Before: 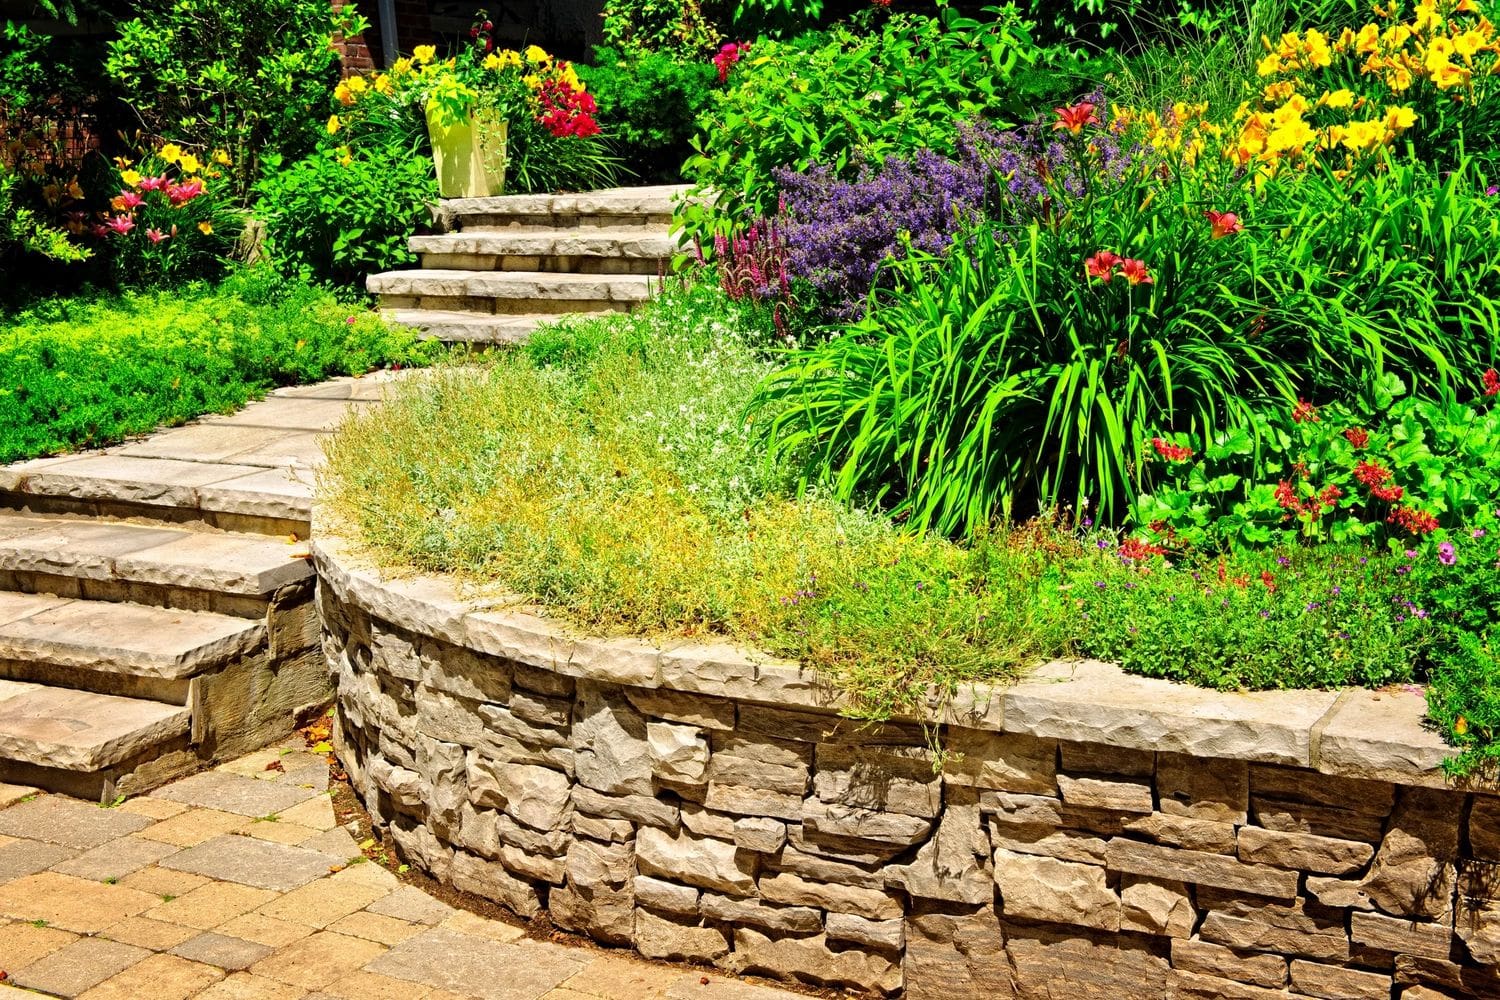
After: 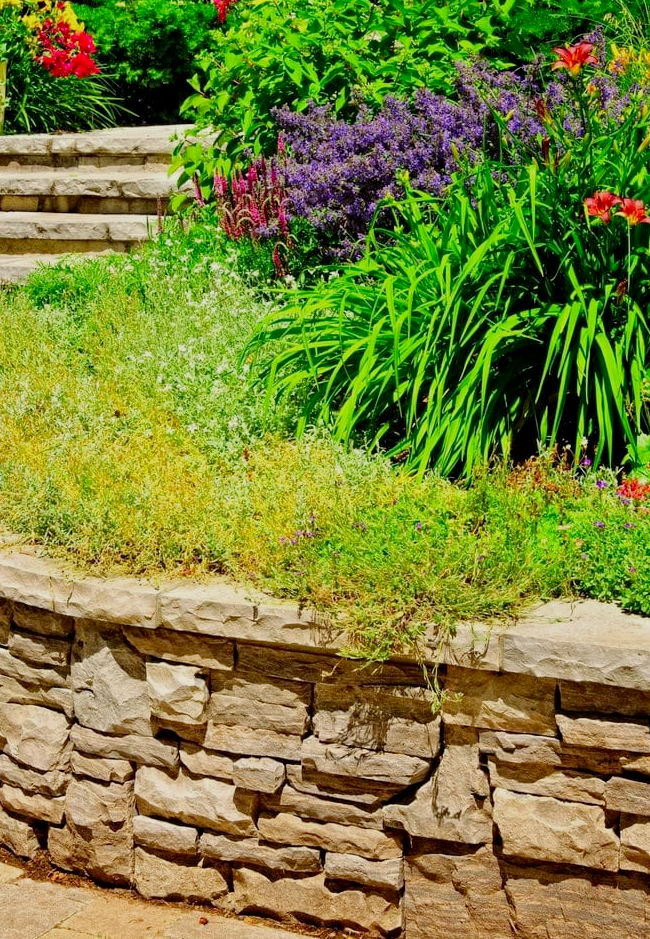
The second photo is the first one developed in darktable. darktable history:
crop: left 33.452%, top 6.025%, right 23.155%
filmic rgb: black relative exposure -16 EV, threshold -0.33 EV, transition 3.19 EV, structure ↔ texture 100%, target black luminance 0%, hardness 7.57, latitude 72.96%, contrast 0.908, highlights saturation mix 10%, shadows ↔ highlights balance -0.38%, add noise in highlights 0, preserve chrominance no, color science v4 (2020), iterations of high-quality reconstruction 10, enable highlight reconstruction true
